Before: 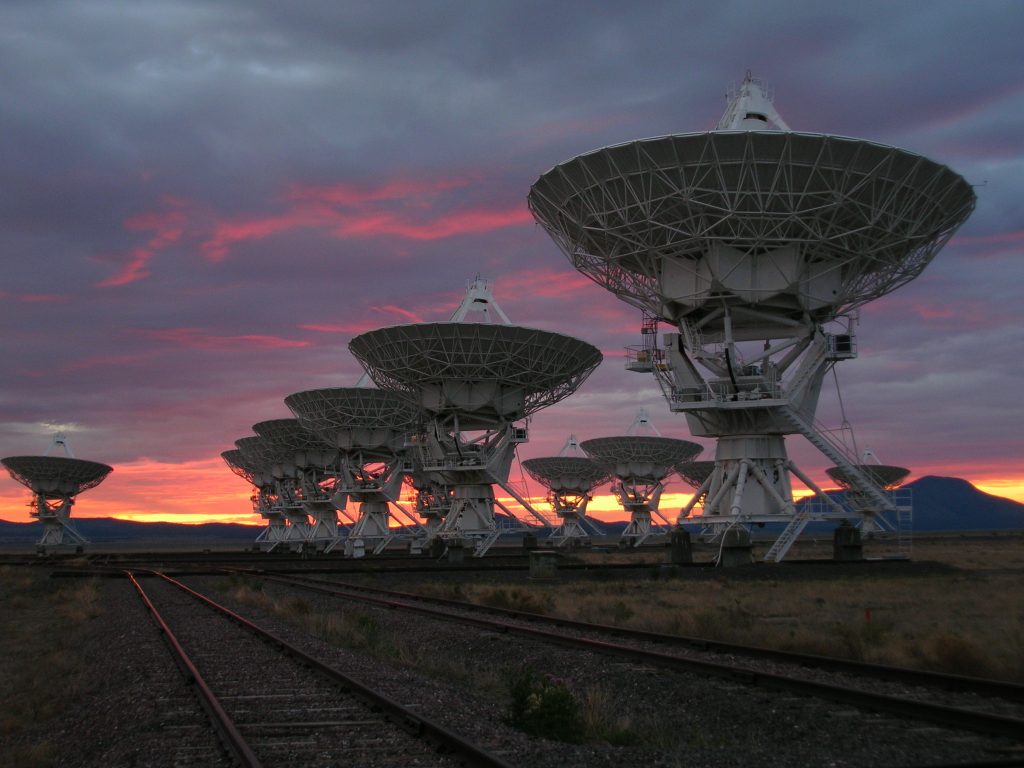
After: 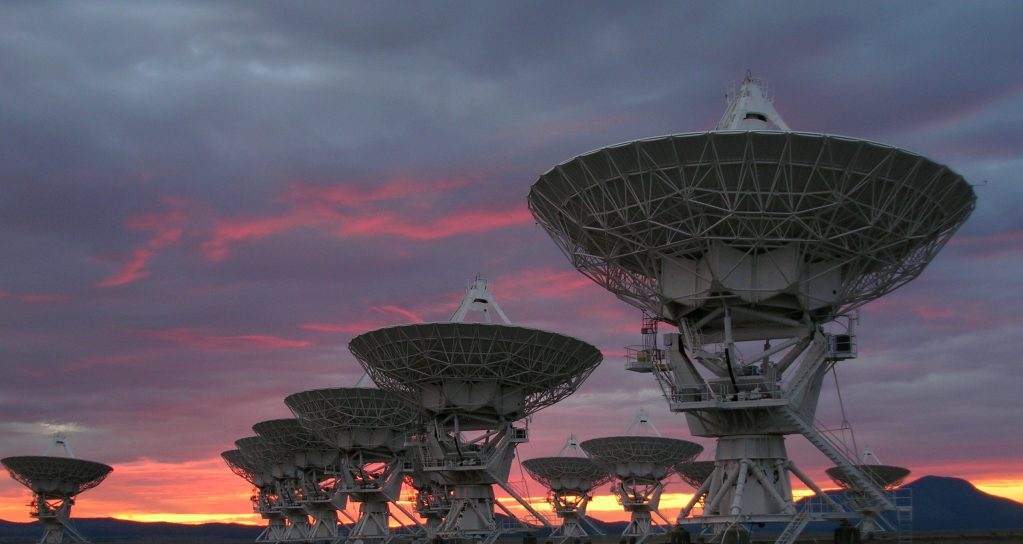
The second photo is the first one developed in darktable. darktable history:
crop: right 0.001%, bottom 29.118%
exposure: black level correction 0.001, compensate exposure bias true, compensate highlight preservation false
